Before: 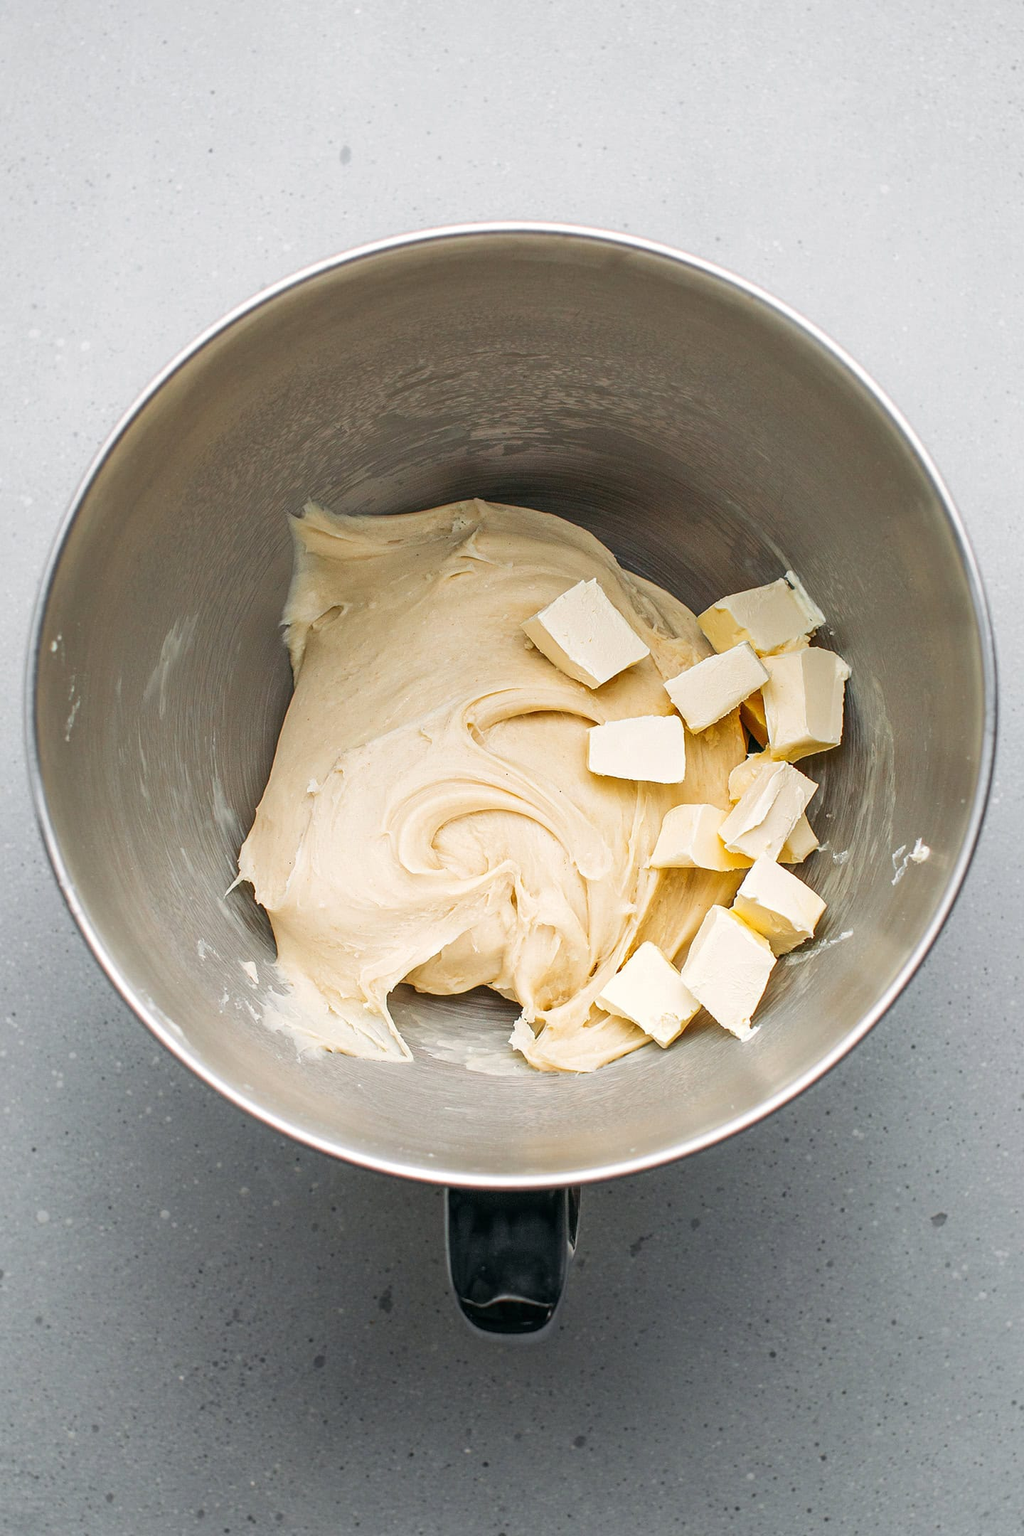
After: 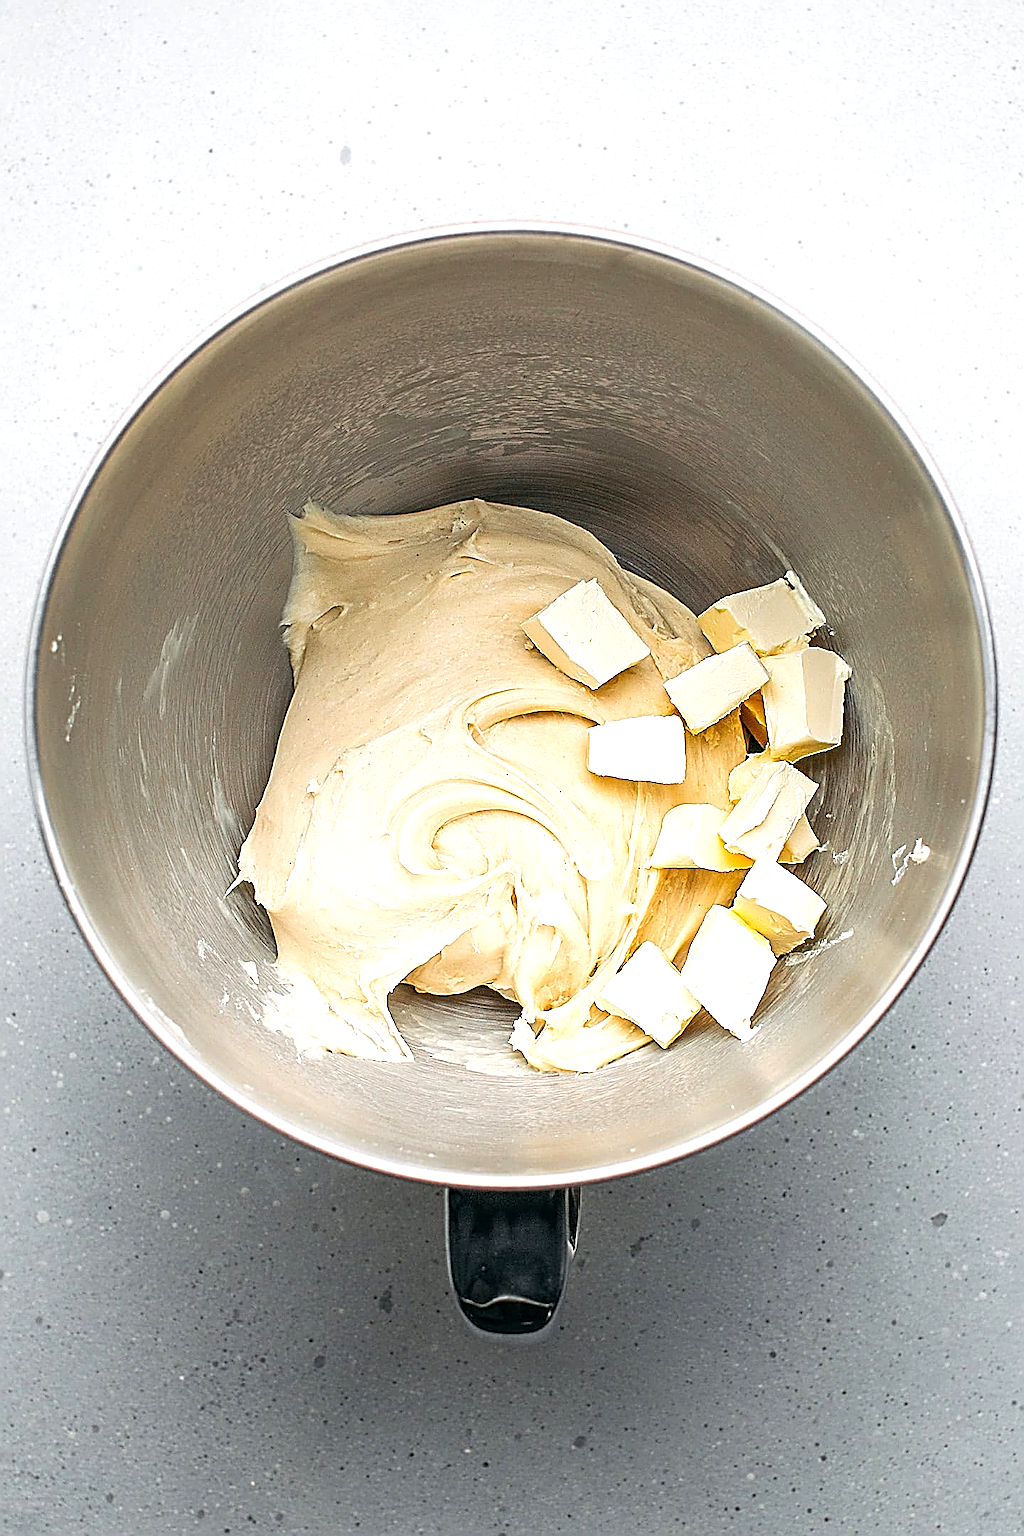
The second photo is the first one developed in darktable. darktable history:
exposure: black level correction 0.001, exposure 0.5 EV, compensate highlight preservation false
sharpen: amount 1.987
